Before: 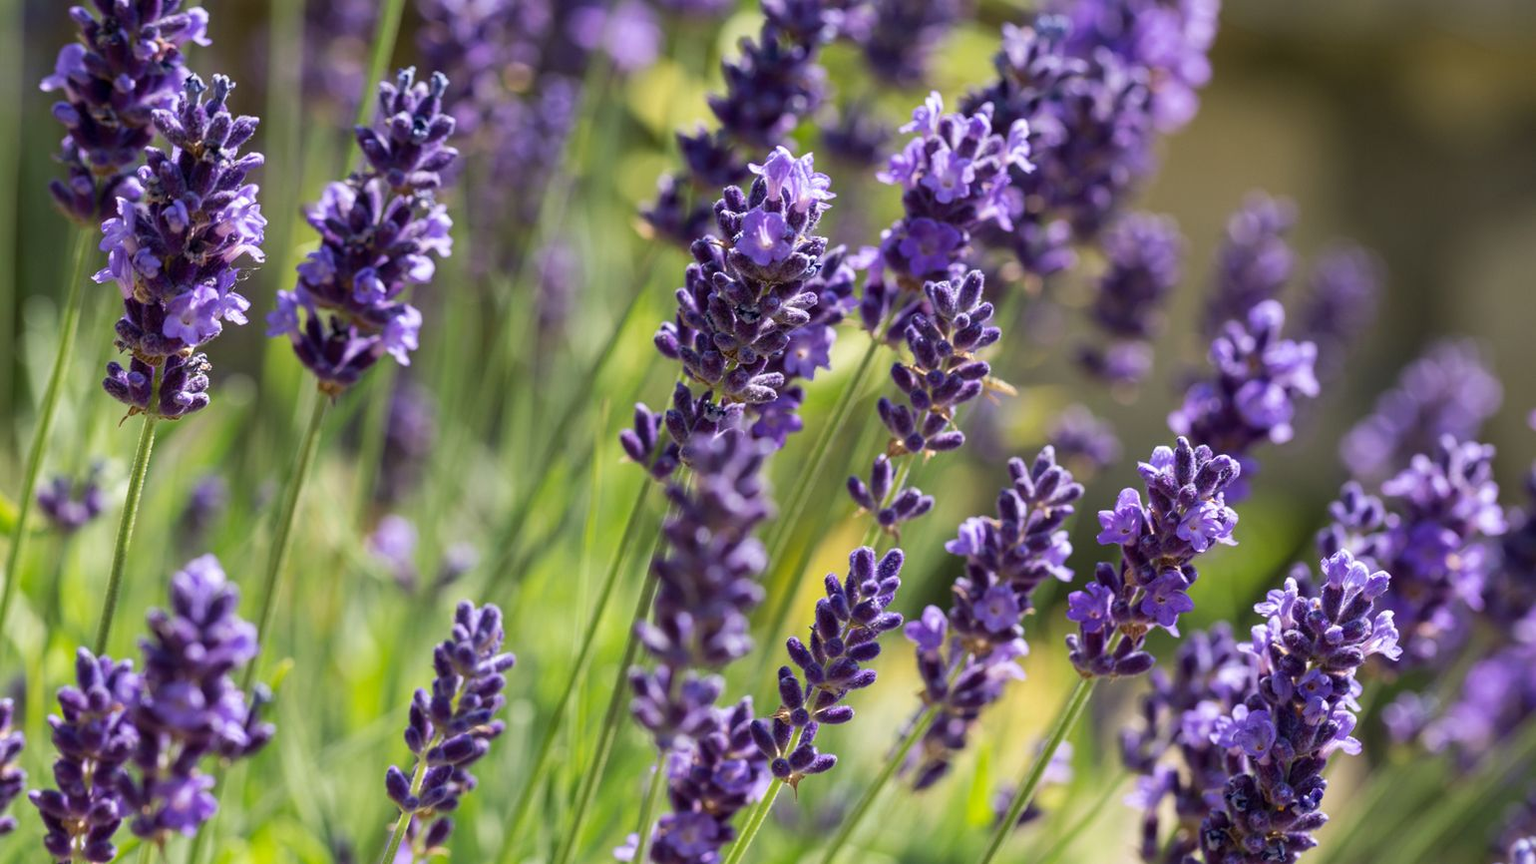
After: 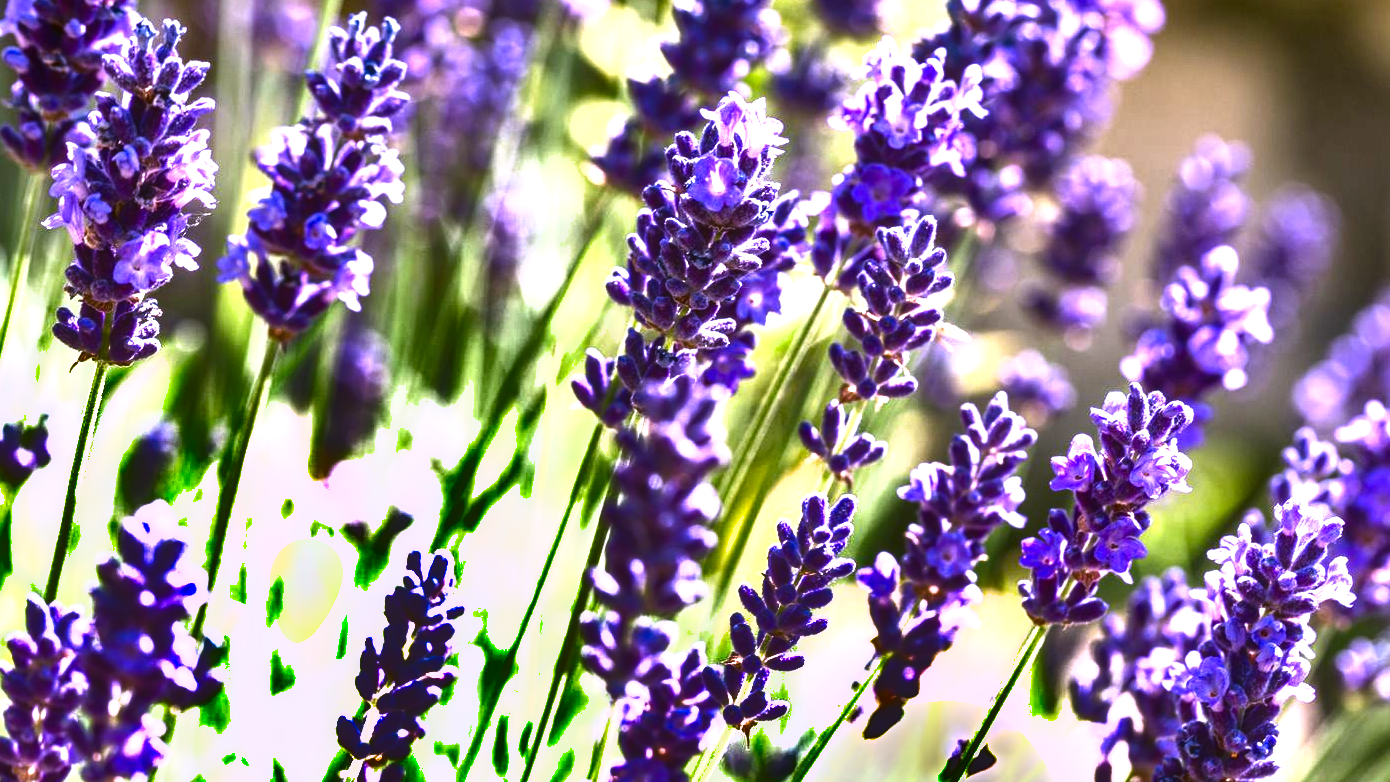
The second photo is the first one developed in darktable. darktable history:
color correction: highlights a* 15.03, highlights b* -25.07
exposure: exposure 1.25 EV, compensate exposure bias true, compensate highlight preservation false
color balance: lift [1.004, 1.002, 1.002, 0.998], gamma [1, 1.007, 1.002, 0.993], gain [1, 0.977, 1.013, 1.023], contrast -3.64%
contrast brightness saturation: brightness -0.25, saturation 0.2
crop: left 3.305%, top 6.436%, right 6.389%, bottom 3.258%
shadows and highlights: shadows 24.5, highlights -78.15, soften with gaussian
local contrast: detail 110%
tone equalizer: -8 EV -0.75 EV, -7 EV -0.7 EV, -6 EV -0.6 EV, -5 EV -0.4 EV, -3 EV 0.4 EV, -2 EV 0.6 EV, -1 EV 0.7 EV, +0 EV 0.75 EV, edges refinement/feathering 500, mask exposure compensation -1.57 EV, preserve details no
